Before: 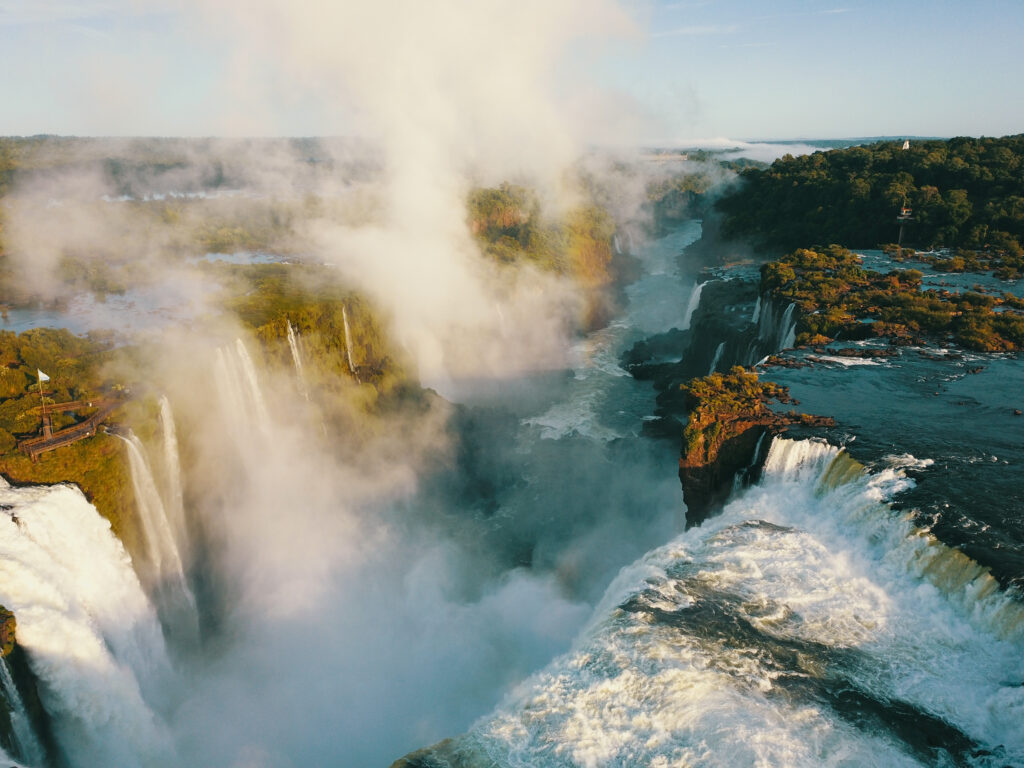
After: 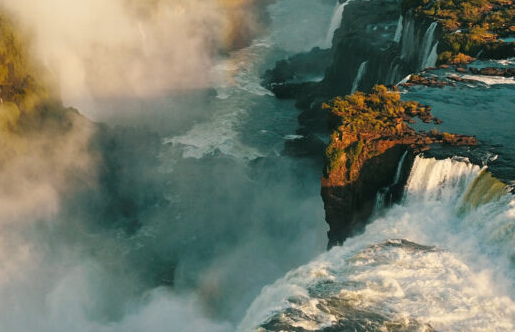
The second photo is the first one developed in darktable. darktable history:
crop: left 35.03%, top 36.625%, right 14.663%, bottom 20.057%
shadows and highlights: low approximation 0.01, soften with gaussian
white balance: red 1.045, blue 0.932
